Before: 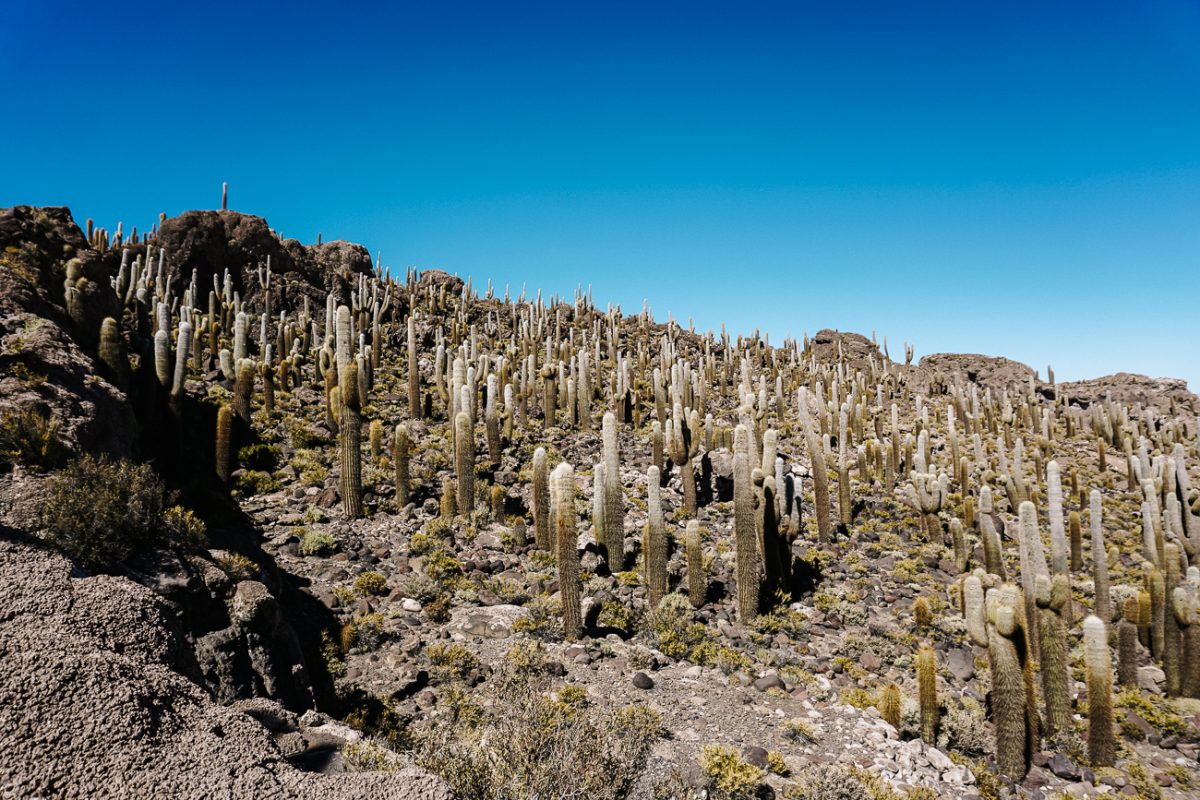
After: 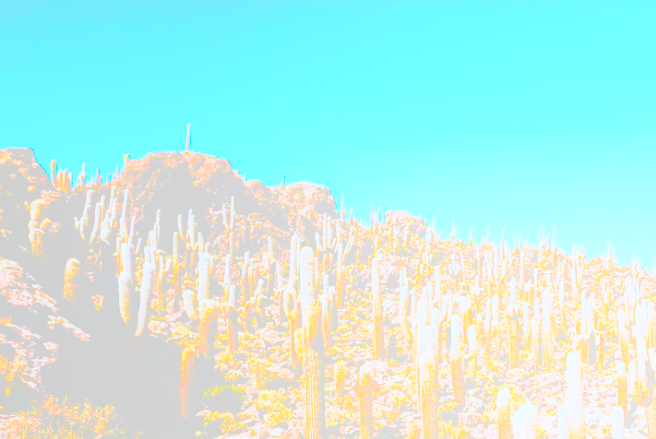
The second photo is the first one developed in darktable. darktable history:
color correction: highlights a* -2.24, highlights b* -18.1
tone curve: curves: ch0 [(0, 0) (0.003, 0.03) (0.011, 0.03) (0.025, 0.033) (0.044, 0.035) (0.069, 0.04) (0.1, 0.046) (0.136, 0.052) (0.177, 0.08) (0.224, 0.121) (0.277, 0.225) (0.335, 0.343) (0.399, 0.456) (0.468, 0.555) (0.543, 0.647) (0.623, 0.732) (0.709, 0.808) (0.801, 0.886) (0.898, 0.947) (1, 1)], preserve colors none
crop and rotate: left 3.047%, top 7.509%, right 42.236%, bottom 37.598%
bloom: size 85%, threshold 5%, strength 85%
color balance rgb: shadows lift › chroma 1%, shadows lift › hue 113°, highlights gain › chroma 0.2%, highlights gain › hue 333°, perceptual saturation grading › global saturation 20%, perceptual saturation grading › highlights -50%, perceptual saturation grading › shadows 25%, contrast -20%
shadows and highlights: shadows 22.7, highlights -48.71, soften with gaussian
